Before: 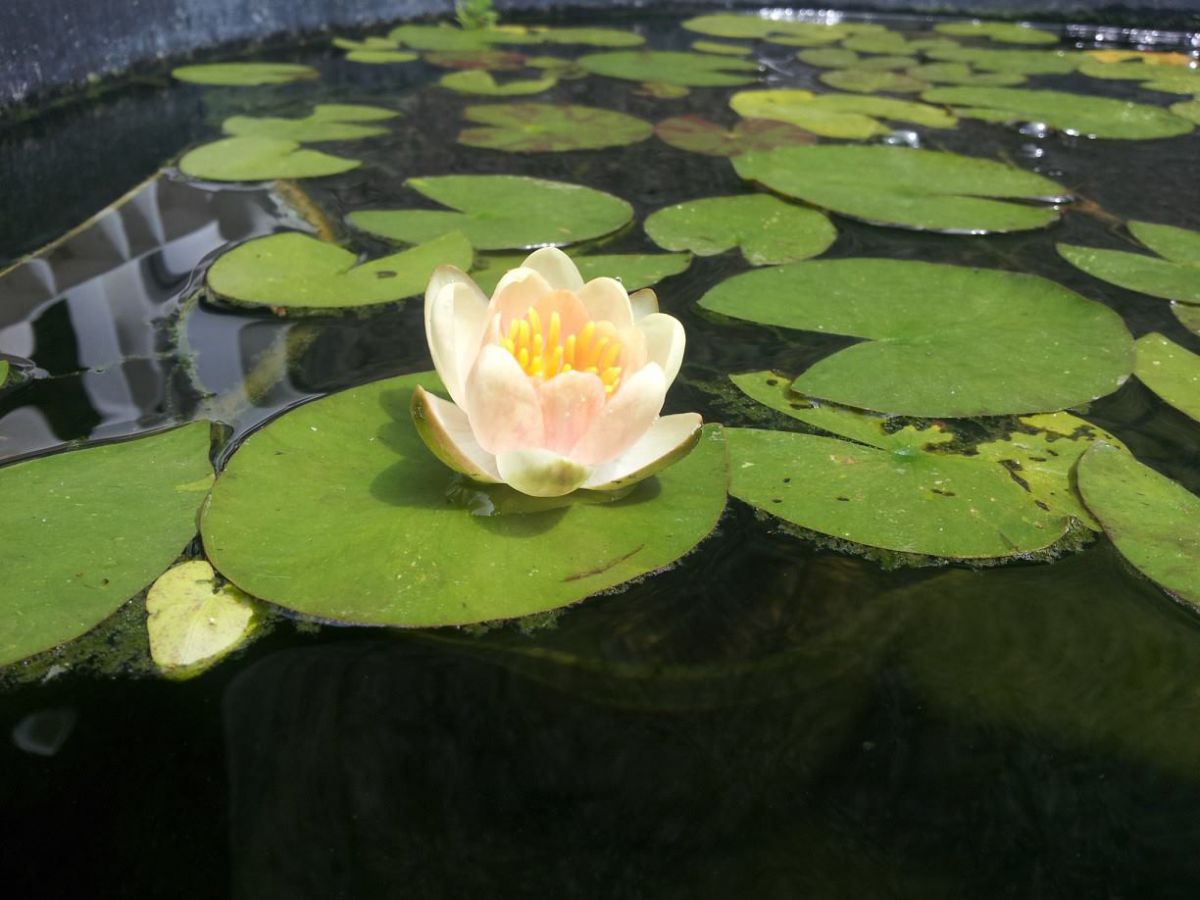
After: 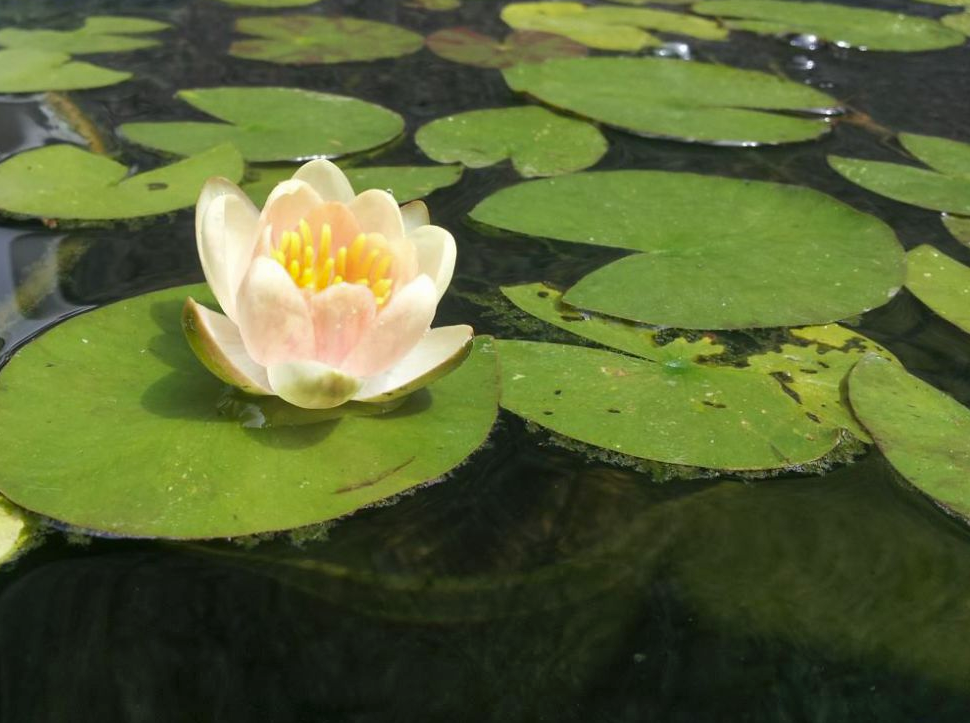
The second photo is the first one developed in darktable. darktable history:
exposure: exposure 0.127 EV, compensate exposure bias true, compensate highlight preservation false
crop: left 19.112%, top 9.806%, right 0%, bottom 9.768%
shadows and highlights: white point adjustment -3.69, highlights -63.72, soften with gaussian
